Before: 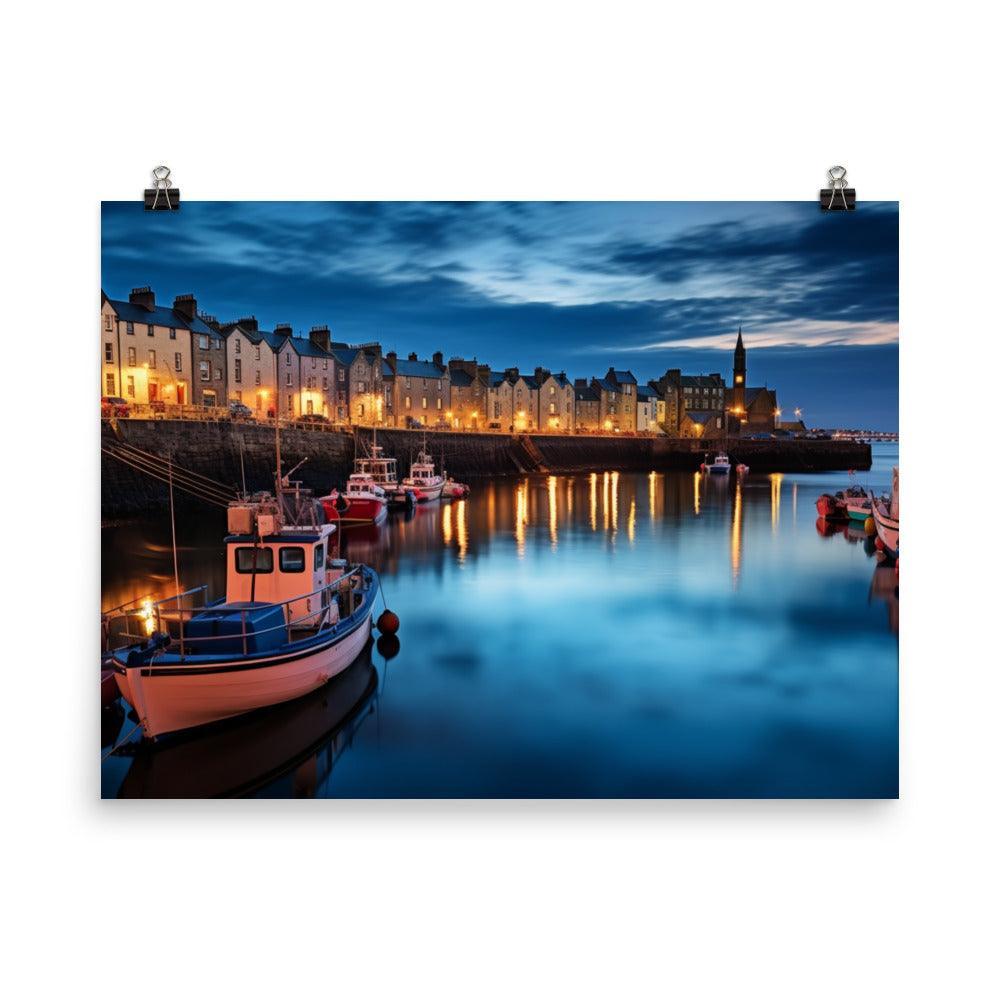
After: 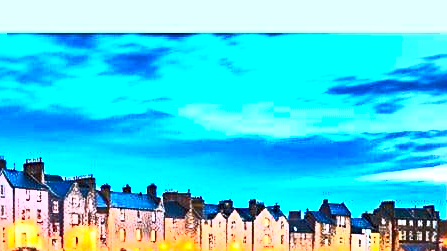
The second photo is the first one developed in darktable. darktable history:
sharpen: radius 2.543, amount 0.636
color calibration: x 0.37, y 0.382, temperature 4313.32 K
exposure: black level correction 0, exposure 1.2 EV, compensate exposure bias true, compensate highlight preservation false
crop: left 28.64%, top 16.832%, right 26.637%, bottom 58.055%
contrast brightness saturation: contrast 0.83, brightness 0.59, saturation 0.59
